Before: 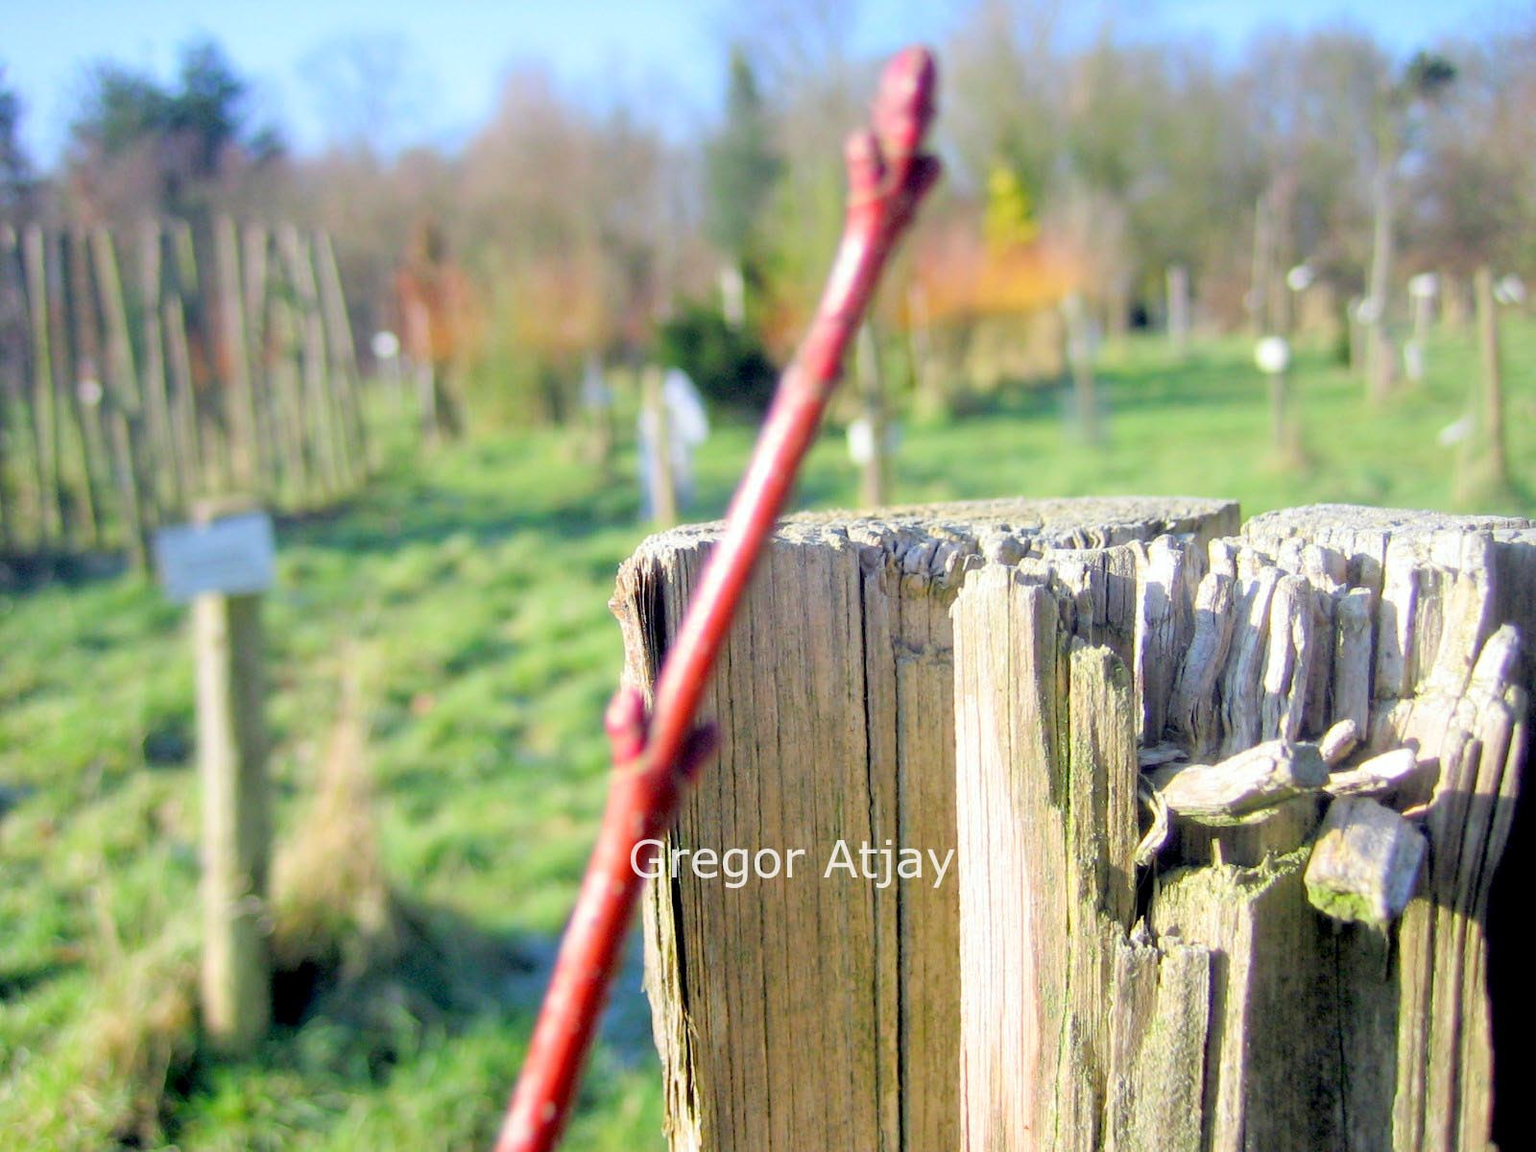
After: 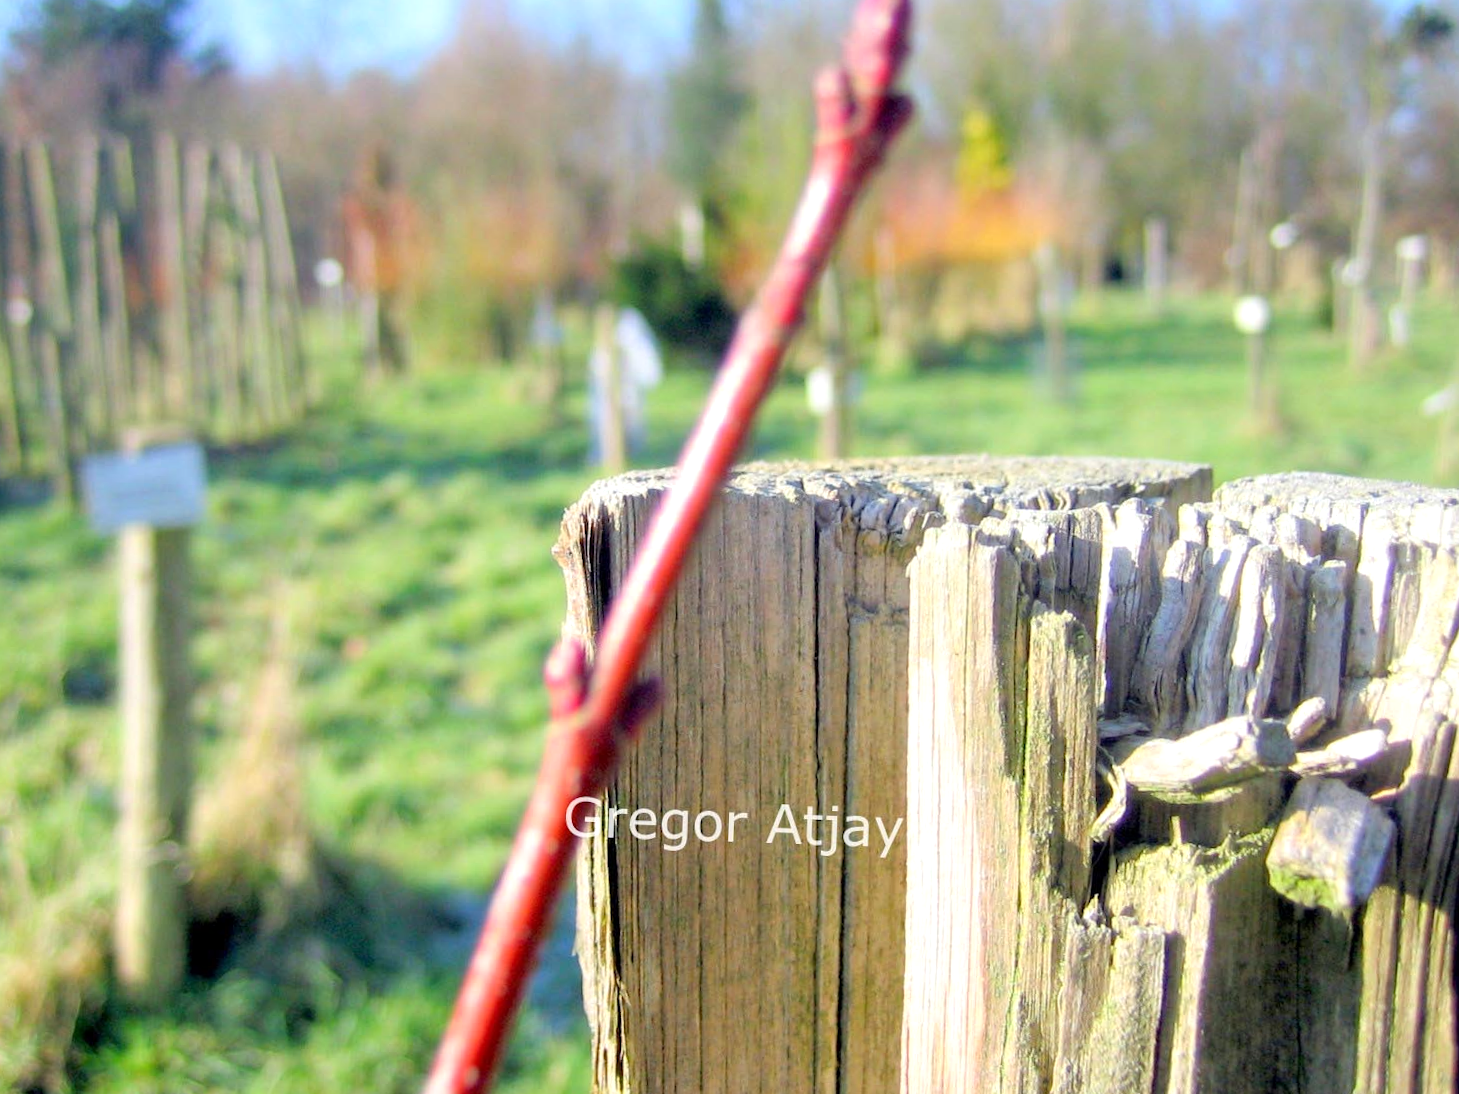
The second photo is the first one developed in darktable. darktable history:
crop and rotate: angle -1.96°, left 3.097%, top 4.154%, right 1.586%, bottom 0.529%
exposure: exposure 0.161 EV, compensate highlight preservation false
